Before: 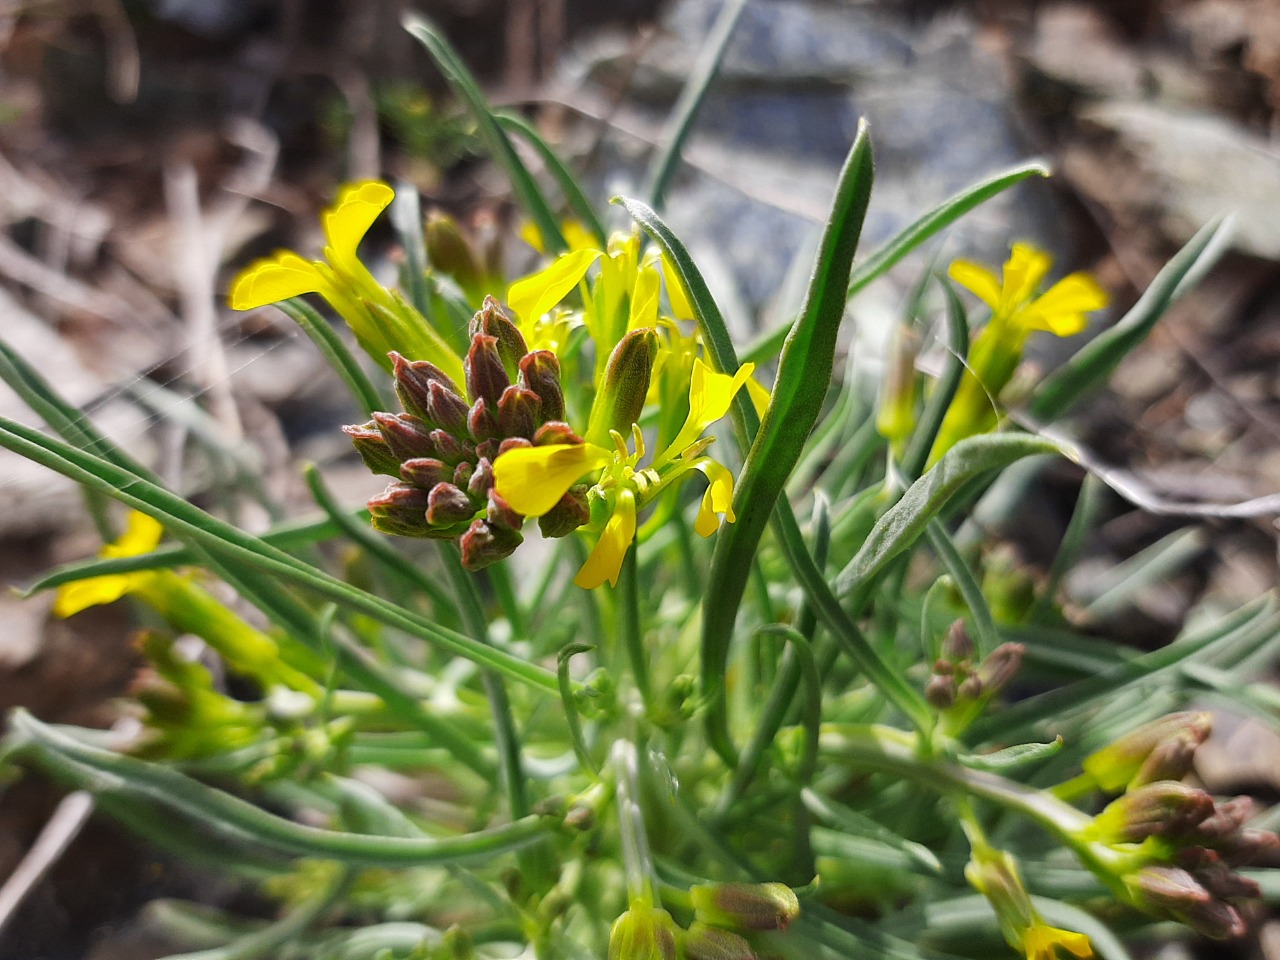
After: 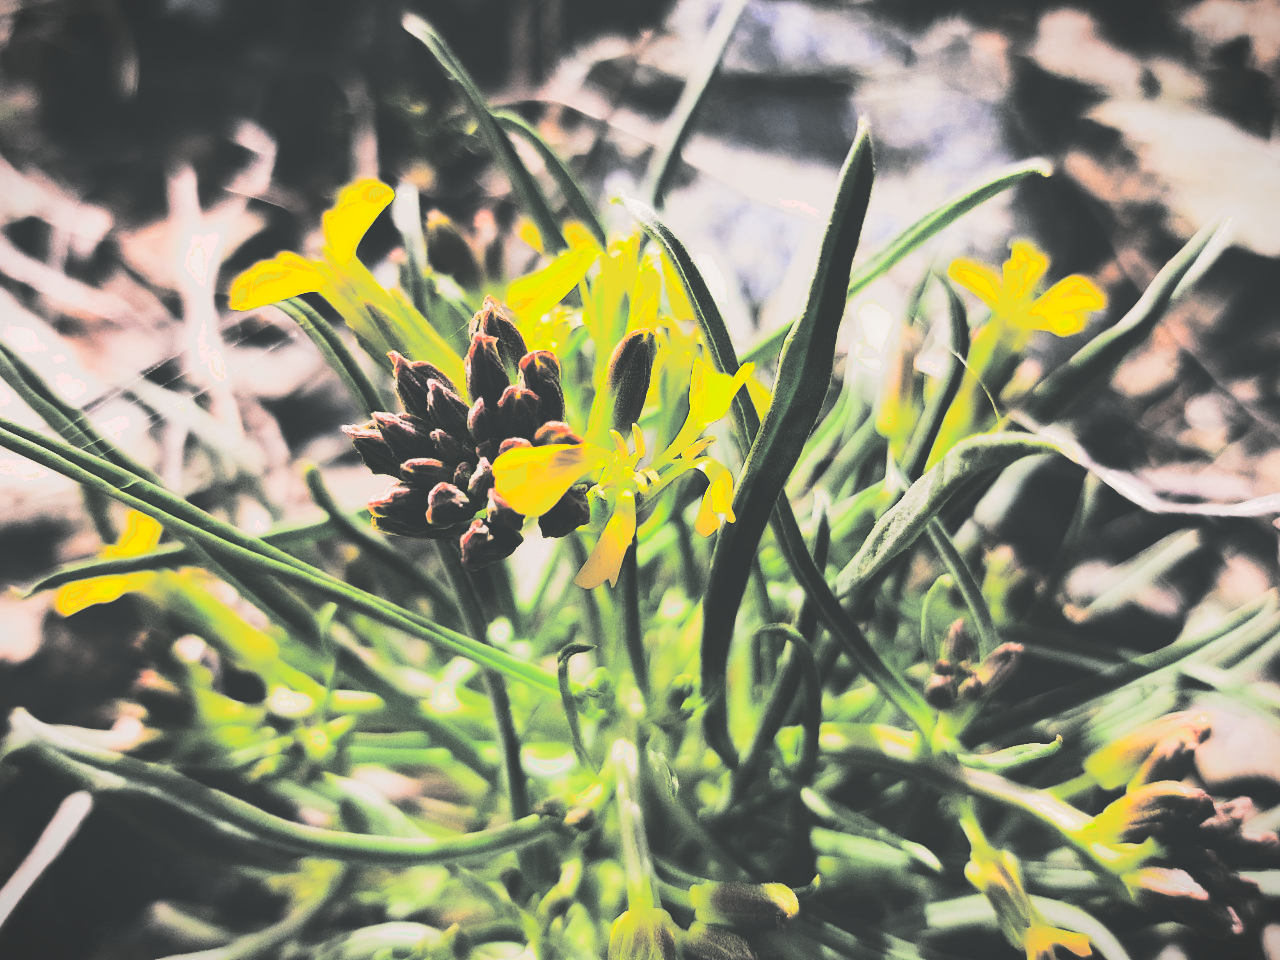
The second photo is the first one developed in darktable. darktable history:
exposure: black level correction -0.071, exposure 0.5 EV, compensate highlight preservation false
vibrance: vibrance 20%
vignetting: fall-off start 100%, fall-off radius 64.94%, automatic ratio true, unbound false
contrast brightness saturation: contrast 0.5, saturation -0.1
tone curve: curves: ch0 [(0, 0.172) (1, 0.91)], color space Lab, independent channels, preserve colors none
base curve: curves: ch0 [(0, 0.036) (0.083, 0.04) (0.804, 1)], preserve colors none
split-toning: shadows › hue 190.8°, shadows › saturation 0.05, highlights › hue 54°, highlights › saturation 0.05, compress 0%
color correction: highlights a* 5.81, highlights b* 4.84
